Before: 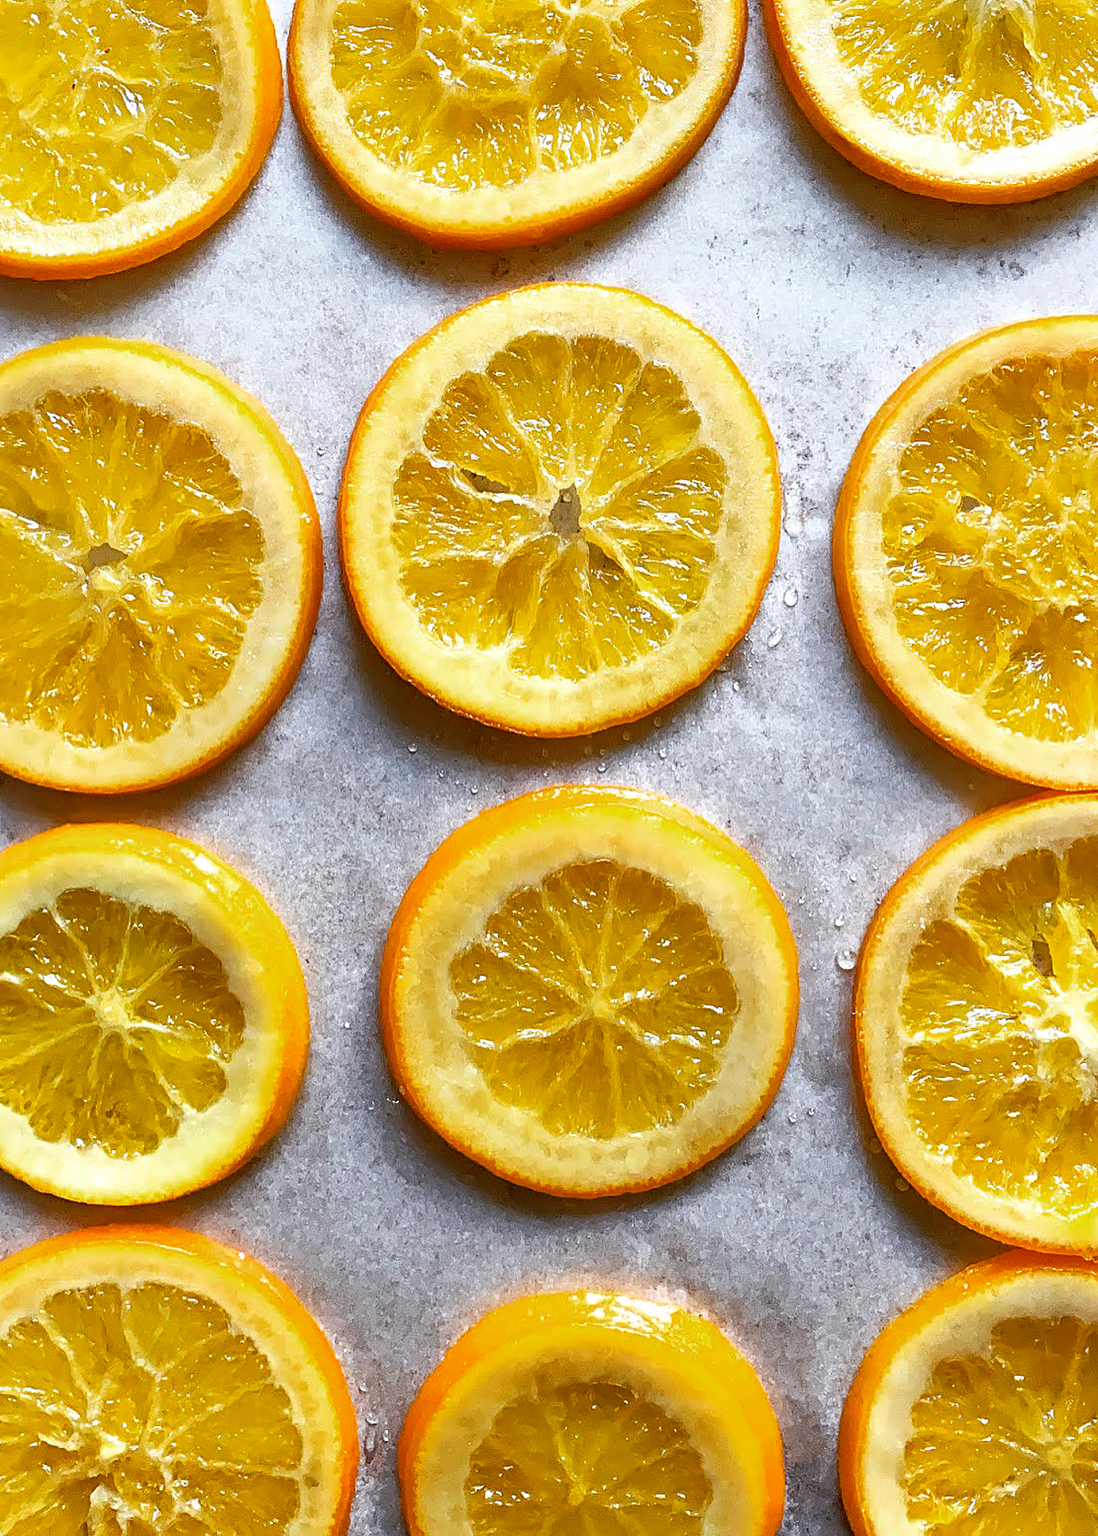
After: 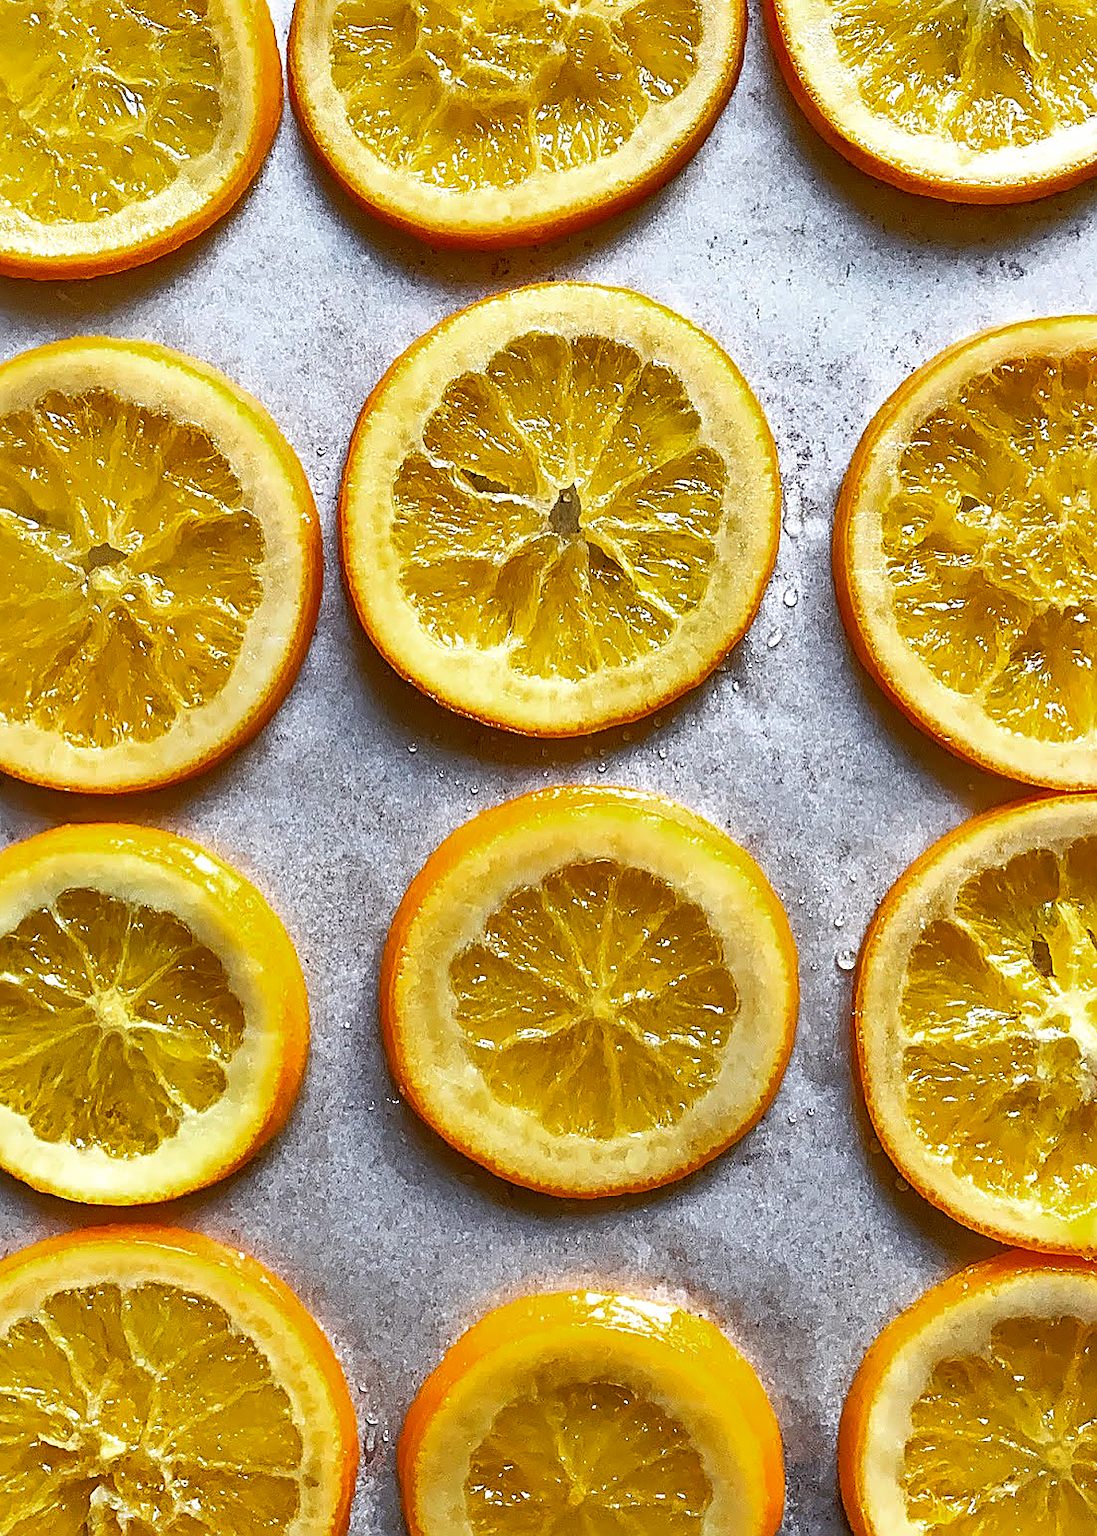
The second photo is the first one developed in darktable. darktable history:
shadows and highlights: shadows 53, soften with gaussian
sharpen: on, module defaults
